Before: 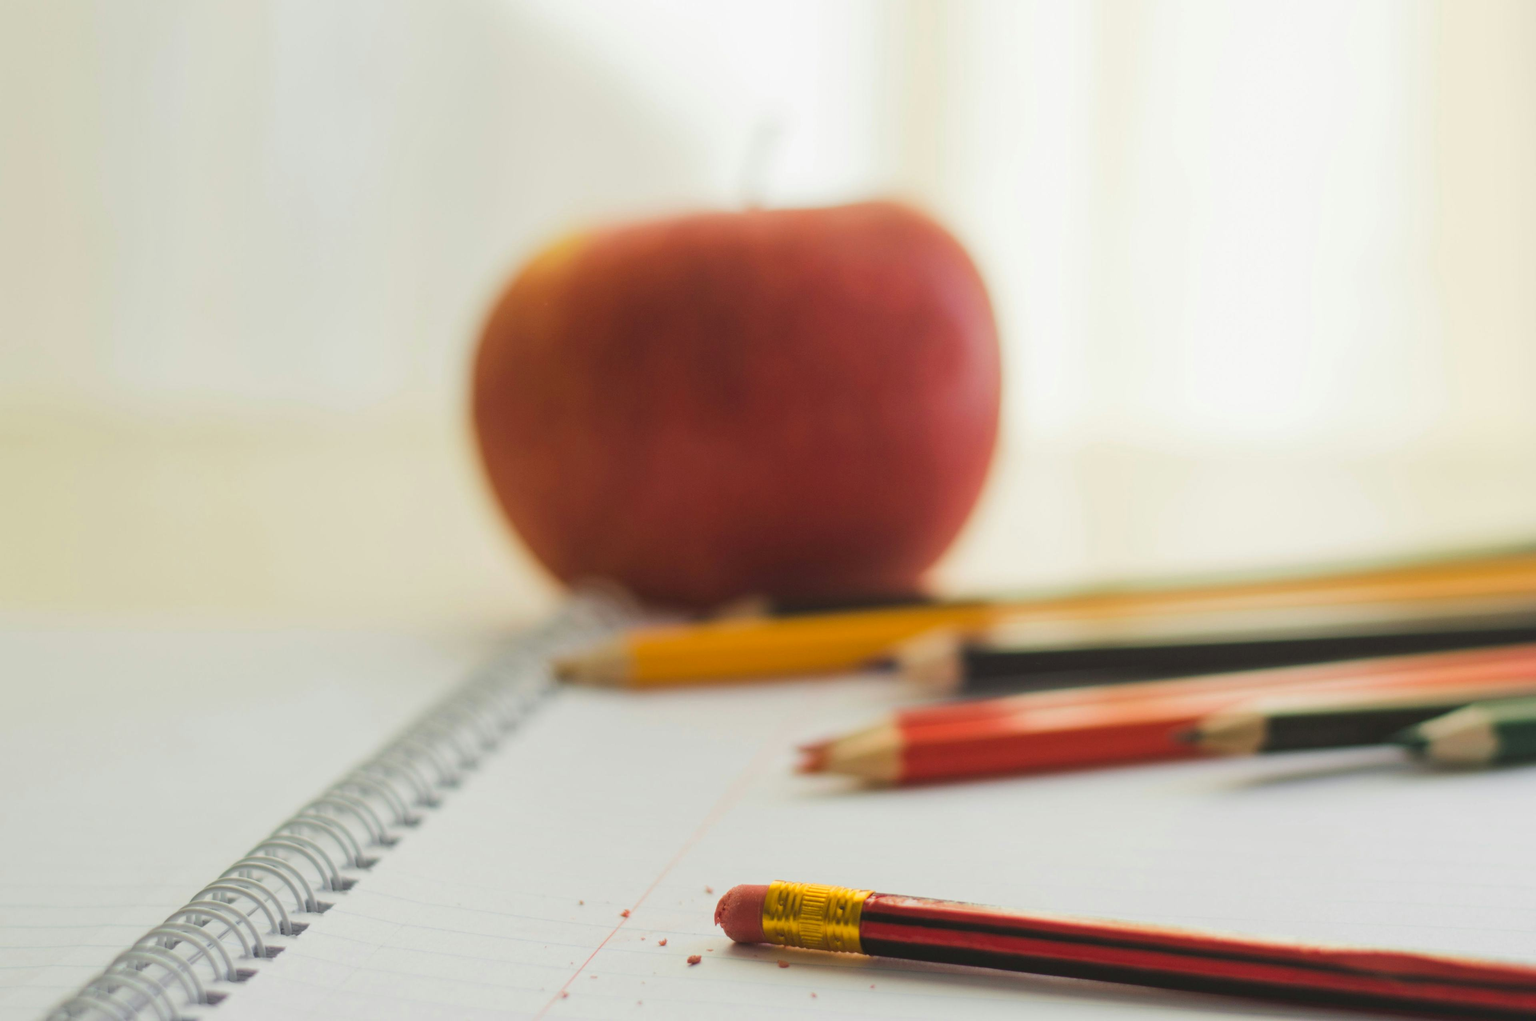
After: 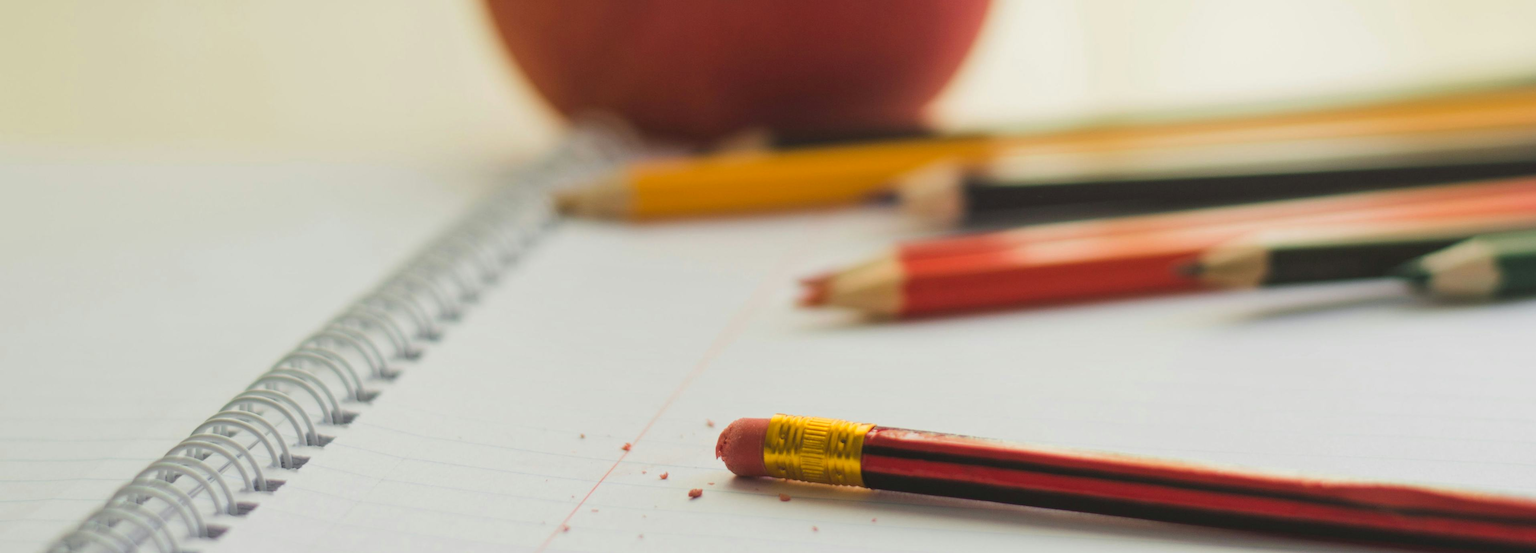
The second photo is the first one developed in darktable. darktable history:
crop and rotate: top 45.812%, right 0.122%
tone equalizer: on, module defaults
